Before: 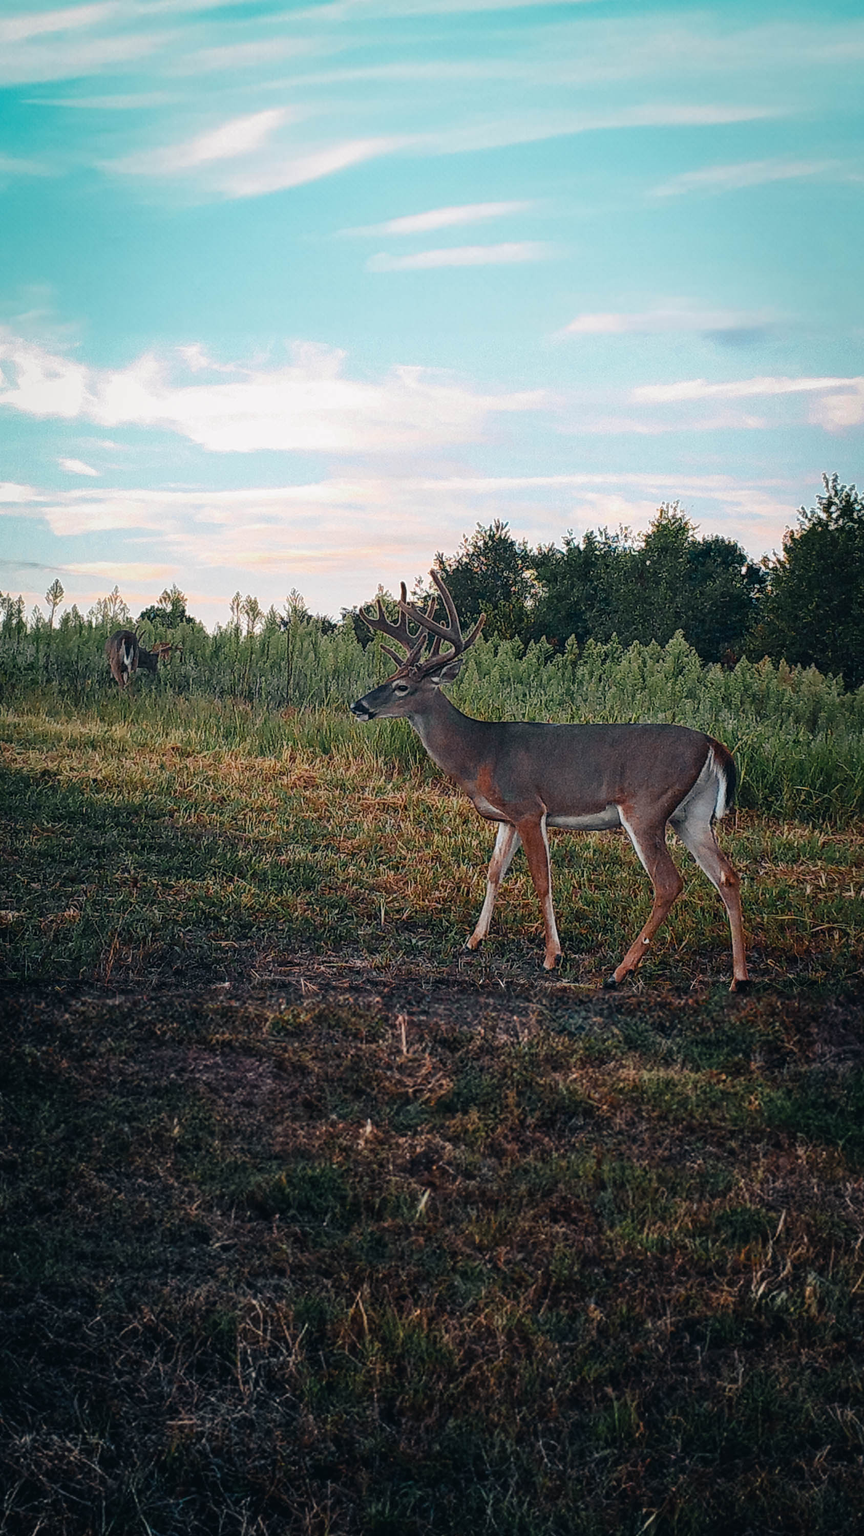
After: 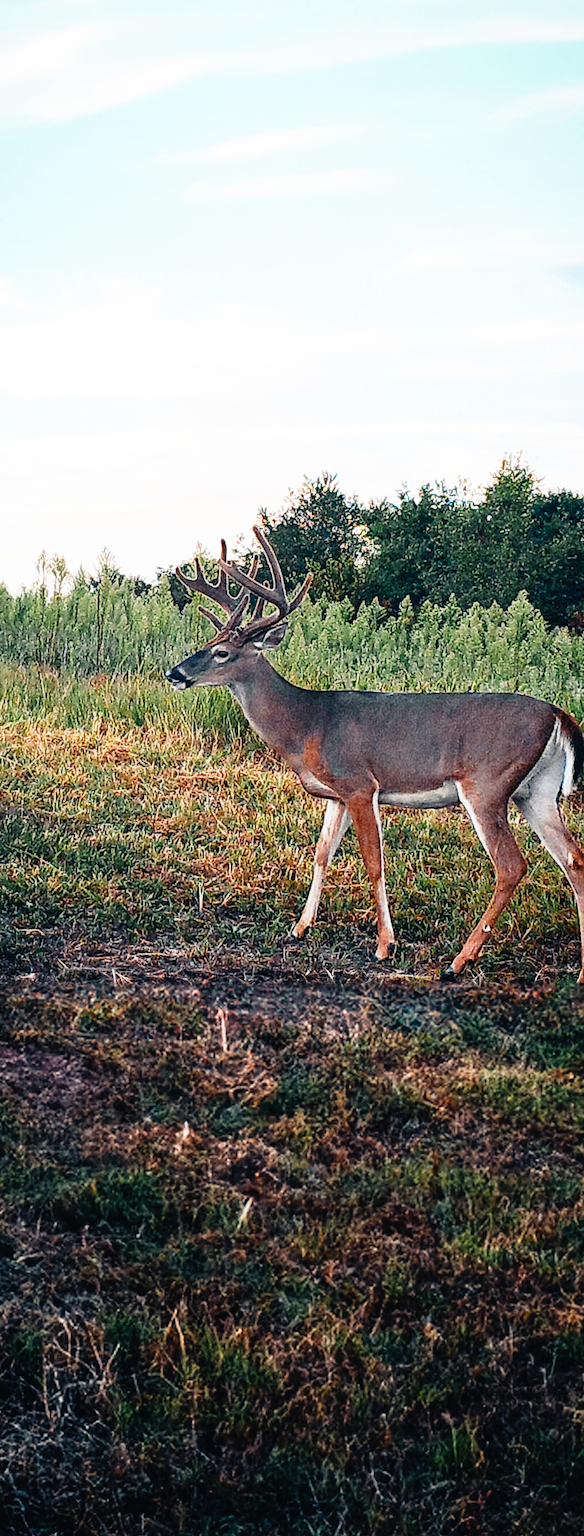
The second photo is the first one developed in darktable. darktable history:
base curve: curves: ch0 [(0, 0) (0.012, 0.01) (0.073, 0.168) (0.31, 0.711) (0.645, 0.957) (1, 1)], preserve colors none
crop and rotate: left 22.918%, top 5.629%, right 14.711%, bottom 2.247%
